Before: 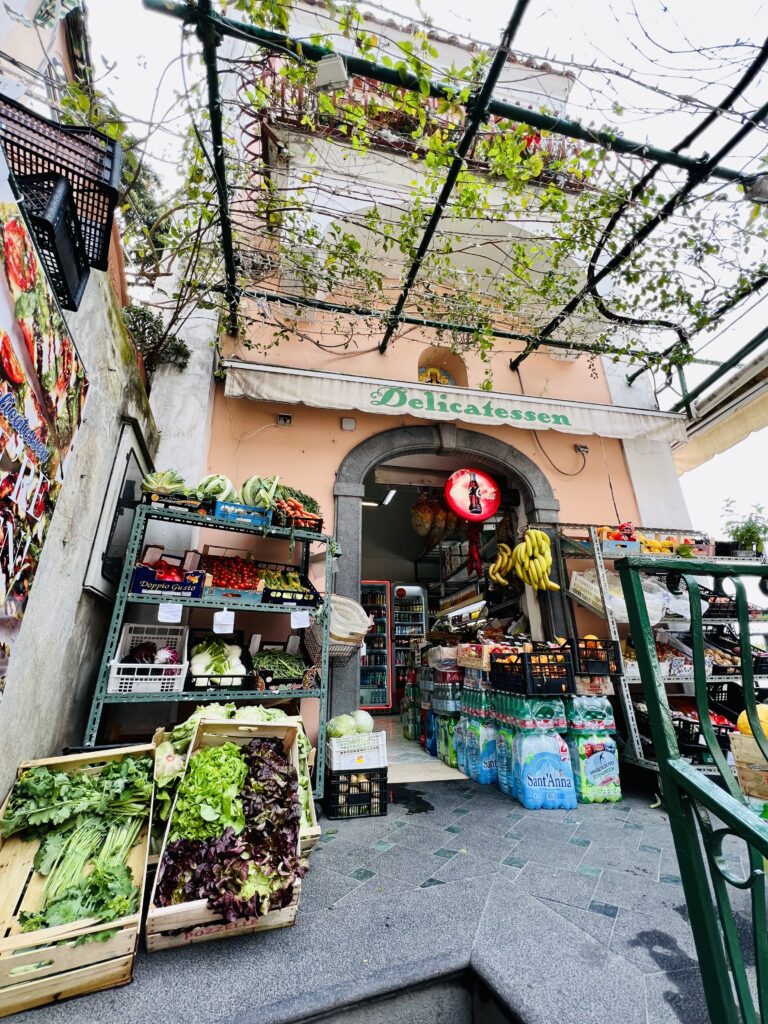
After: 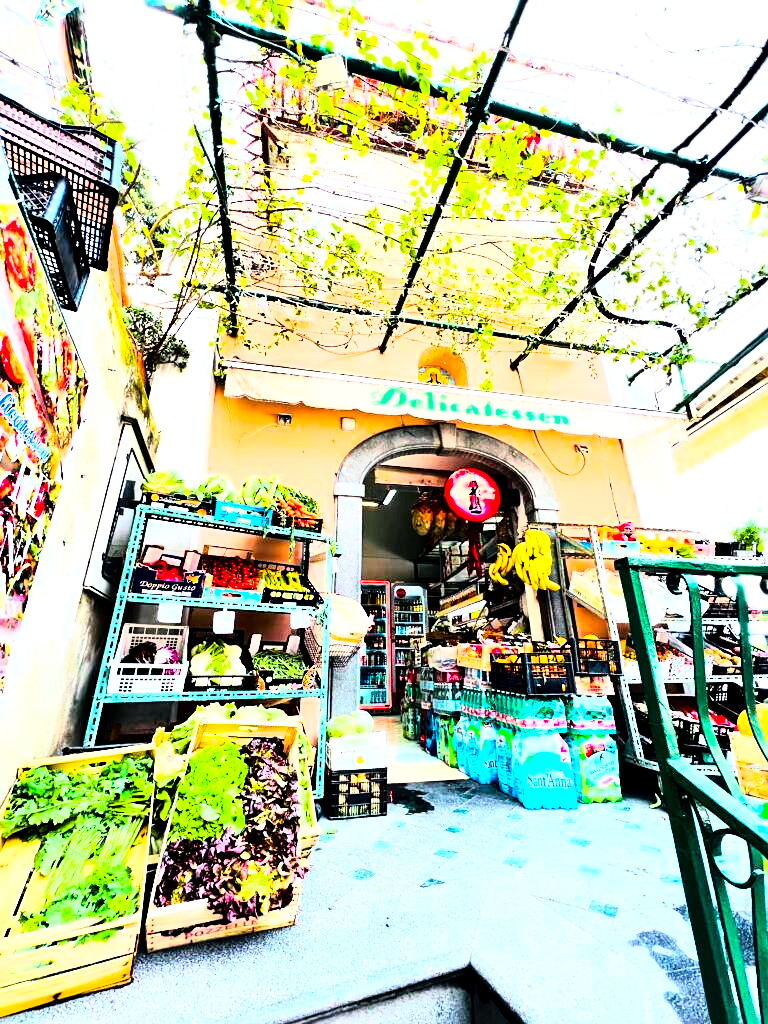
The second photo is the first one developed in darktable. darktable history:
color balance rgb: linear chroma grading › global chroma 15%, perceptual saturation grading › global saturation 30%
rgb curve: curves: ch0 [(0, 0) (0.21, 0.15) (0.24, 0.21) (0.5, 0.75) (0.75, 0.96) (0.89, 0.99) (1, 1)]; ch1 [(0, 0.02) (0.21, 0.13) (0.25, 0.2) (0.5, 0.67) (0.75, 0.9) (0.89, 0.97) (1, 1)]; ch2 [(0, 0.02) (0.21, 0.13) (0.25, 0.2) (0.5, 0.67) (0.75, 0.9) (0.89, 0.97) (1, 1)], compensate middle gray true
exposure: black level correction 0.001, exposure 1.3 EV, compensate highlight preservation false
sharpen: amount 0.2
